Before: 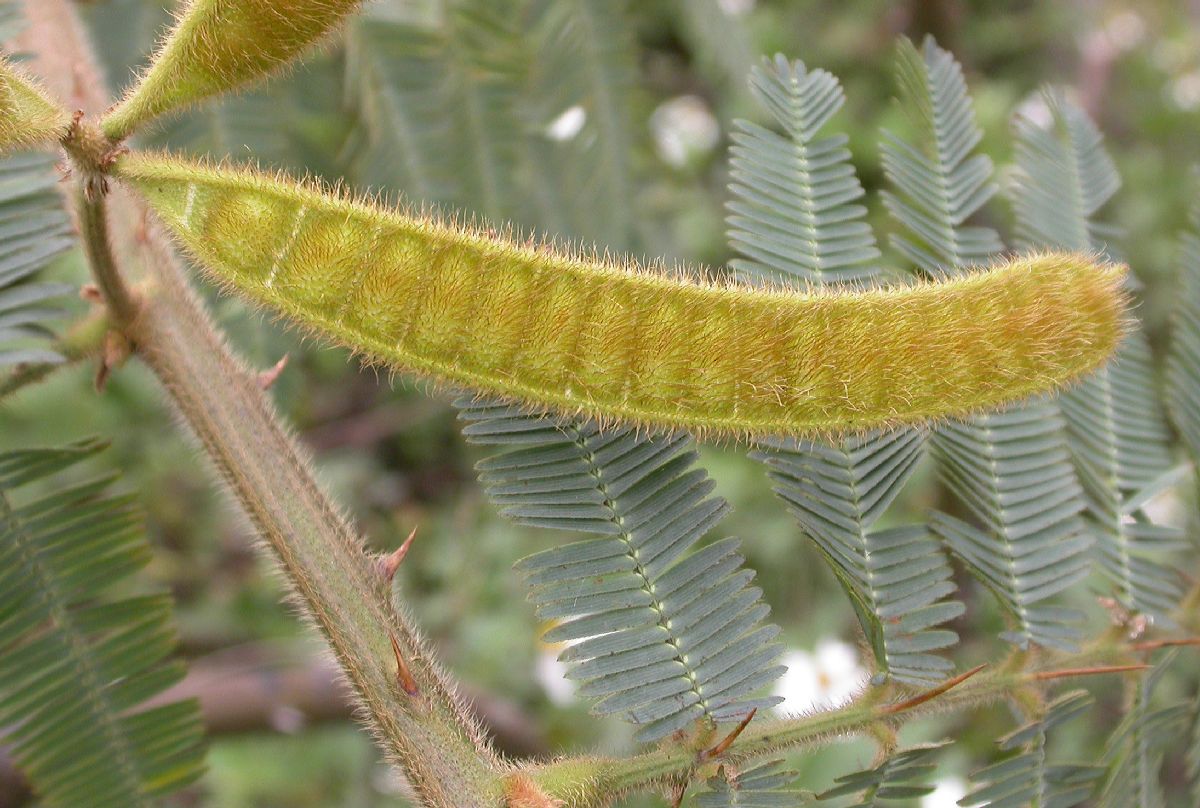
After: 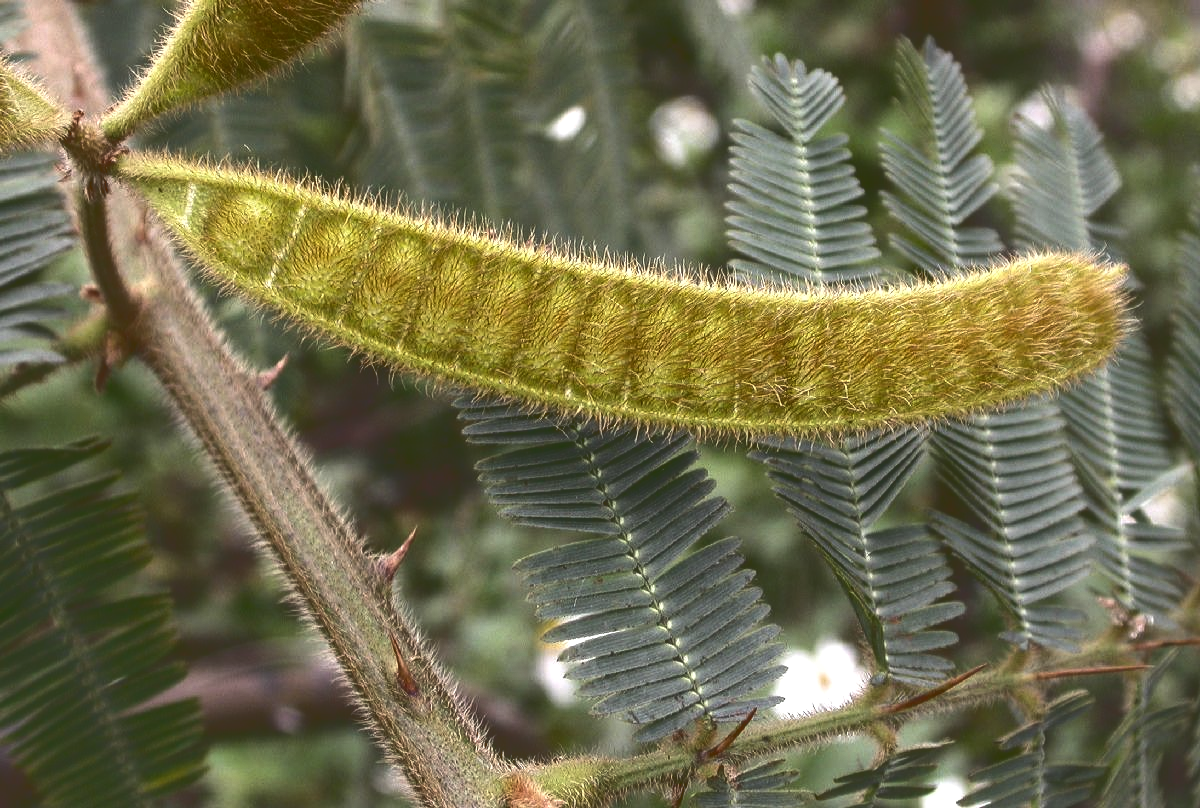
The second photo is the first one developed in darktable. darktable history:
local contrast: on, module defaults
base curve: curves: ch0 [(0, 0.036) (0.083, 0.04) (0.804, 1)]
